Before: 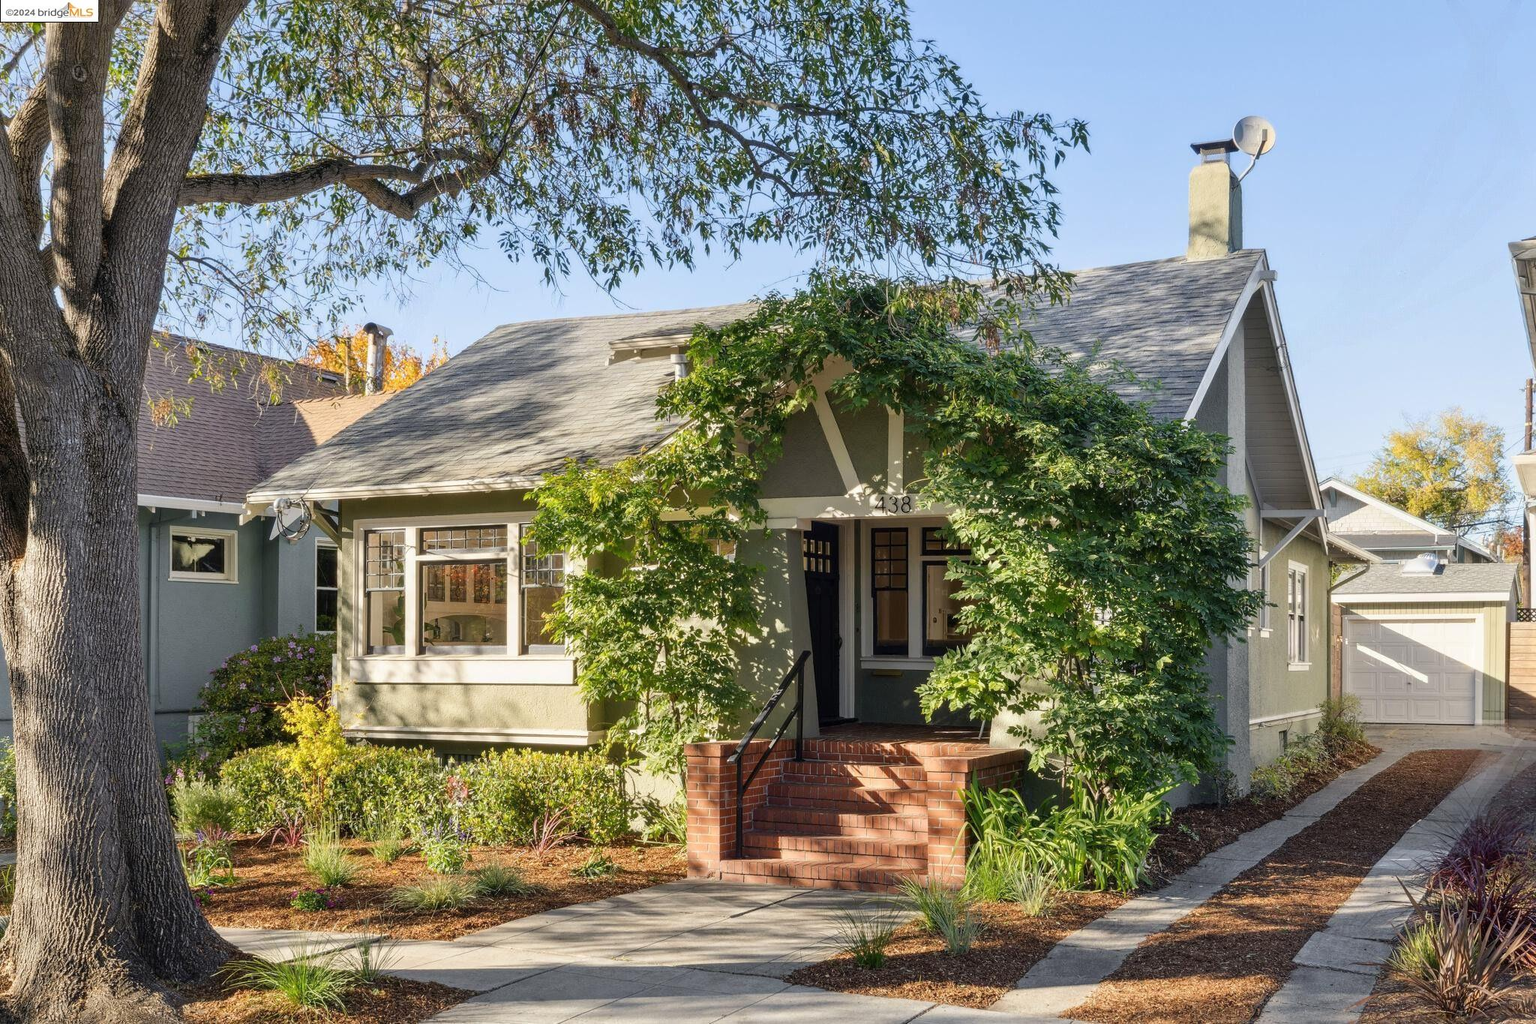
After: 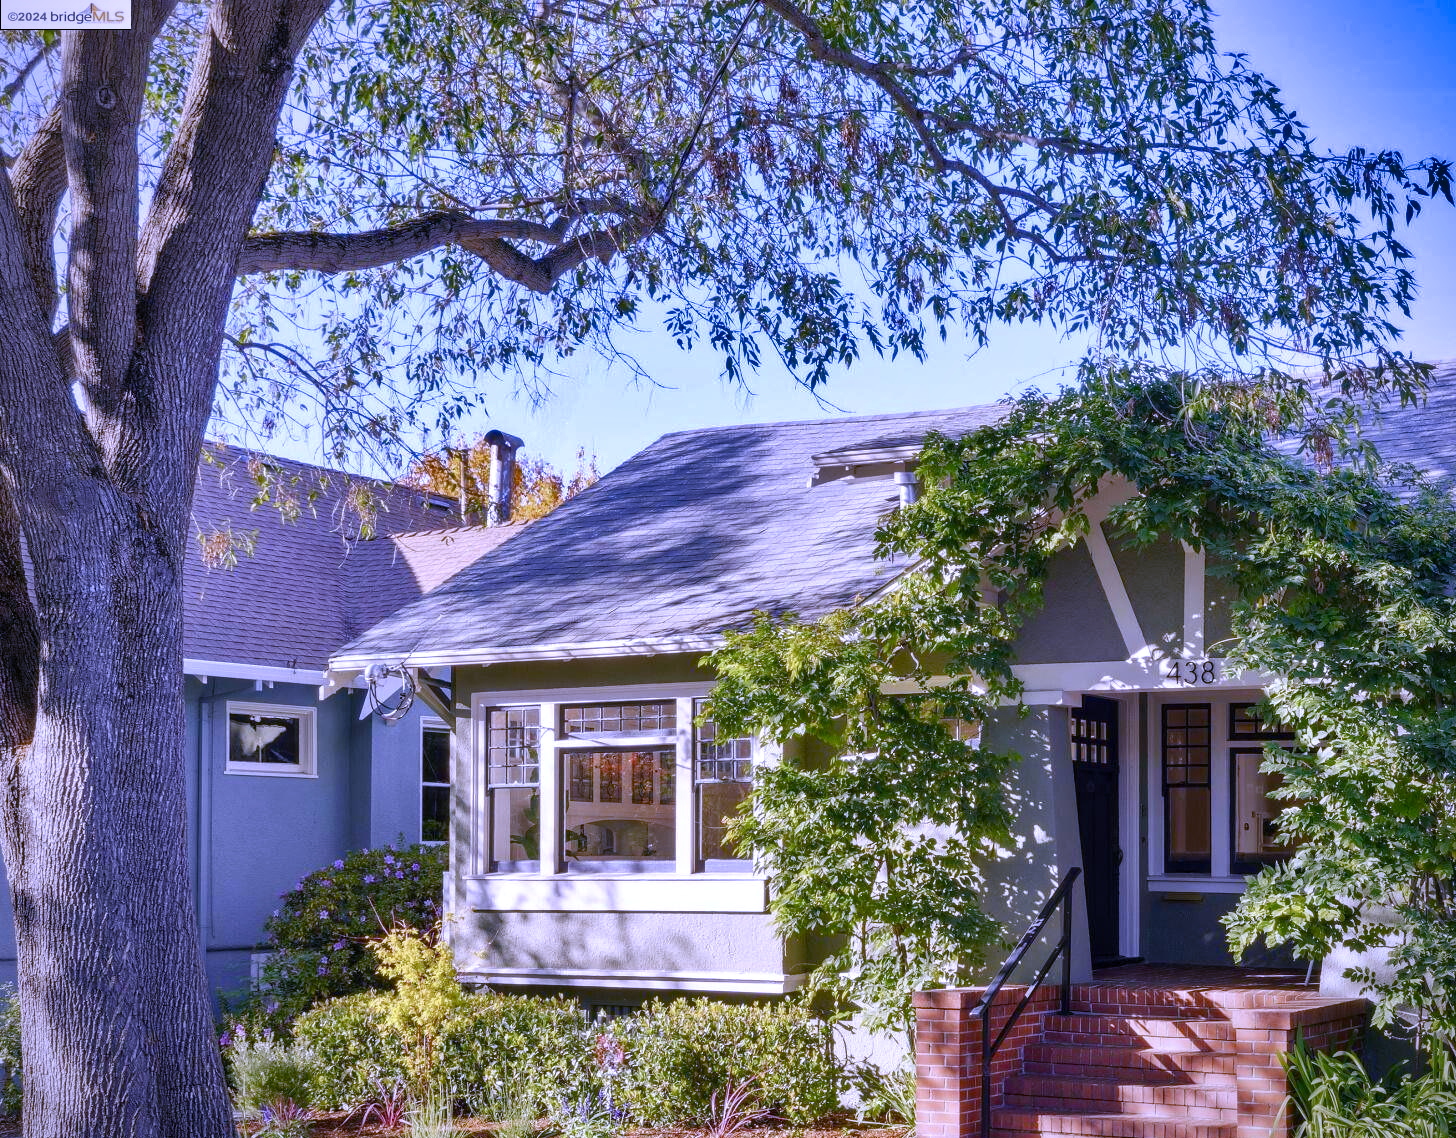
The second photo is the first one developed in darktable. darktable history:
vignetting: saturation 0, unbound false
crop: right 28.885%, bottom 16.626%
color balance rgb: perceptual saturation grading › global saturation 20%, perceptual saturation grading › highlights -50%, perceptual saturation grading › shadows 30%
shadows and highlights: shadows 24.5, highlights -78.15, soften with gaussian
white balance: red 0.98, blue 1.61
